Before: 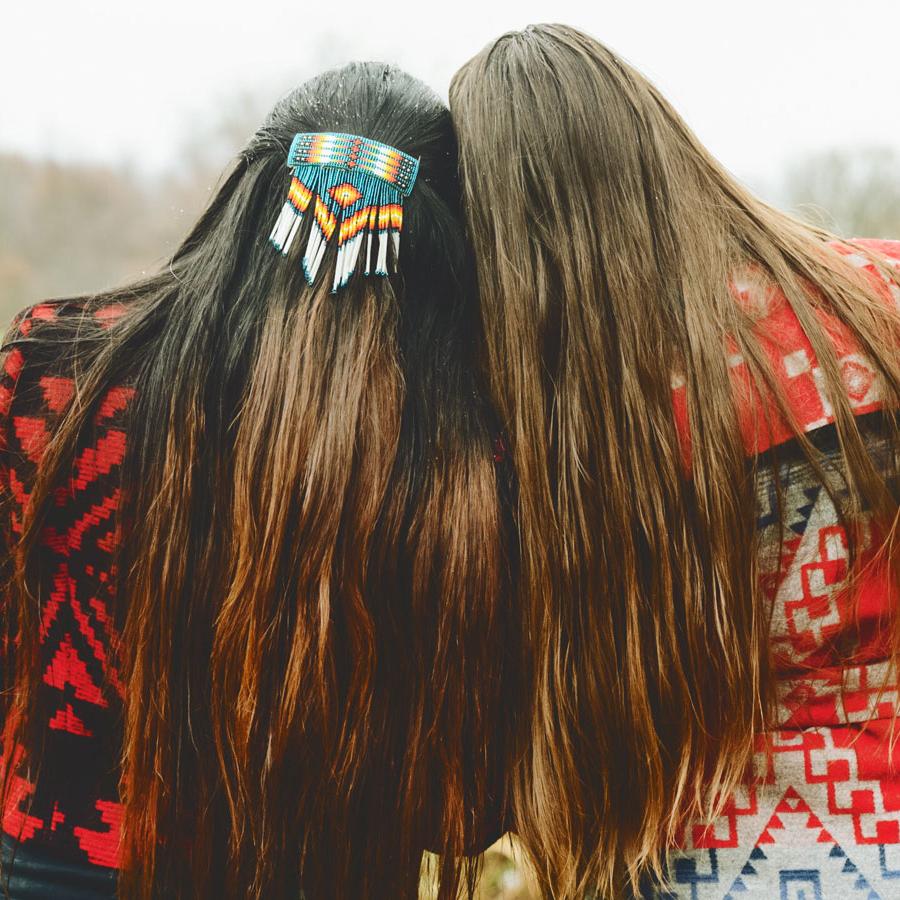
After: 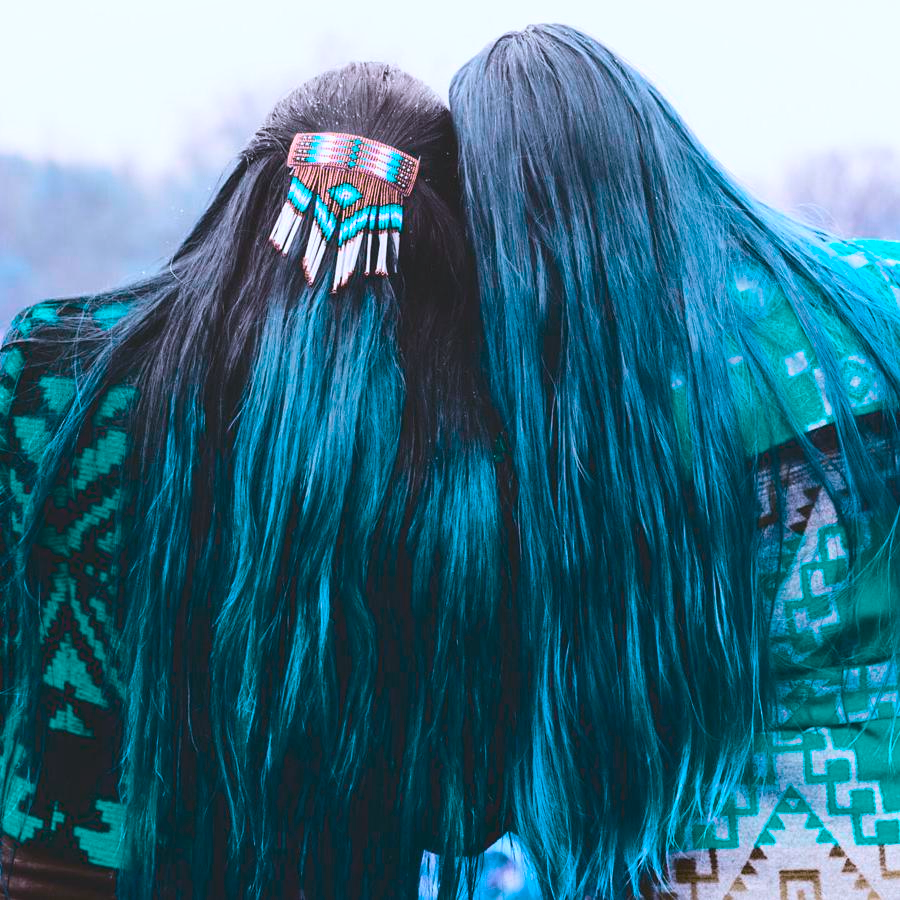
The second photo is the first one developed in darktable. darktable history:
shadows and highlights: shadows -30, highlights 30
white balance: red 1.029, blue 0.92
color balance rgb: hue shift 180°, global vibrance 50%, contrast 0.32%
